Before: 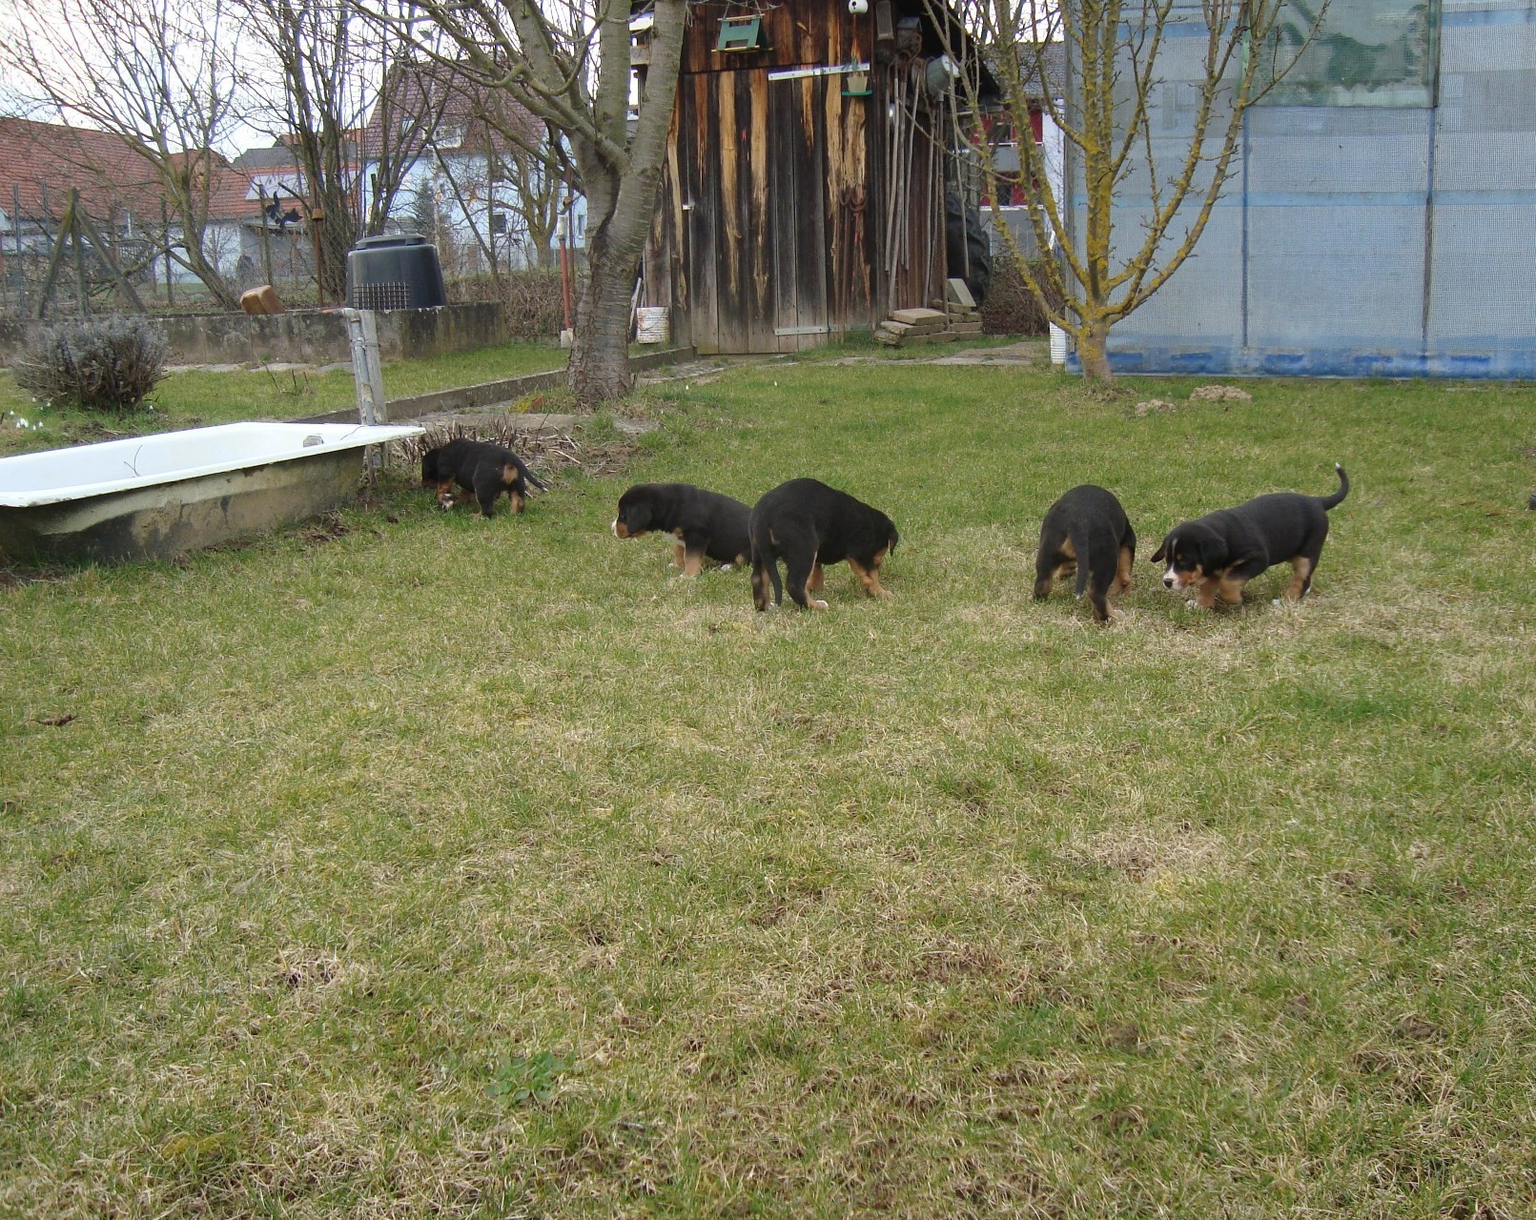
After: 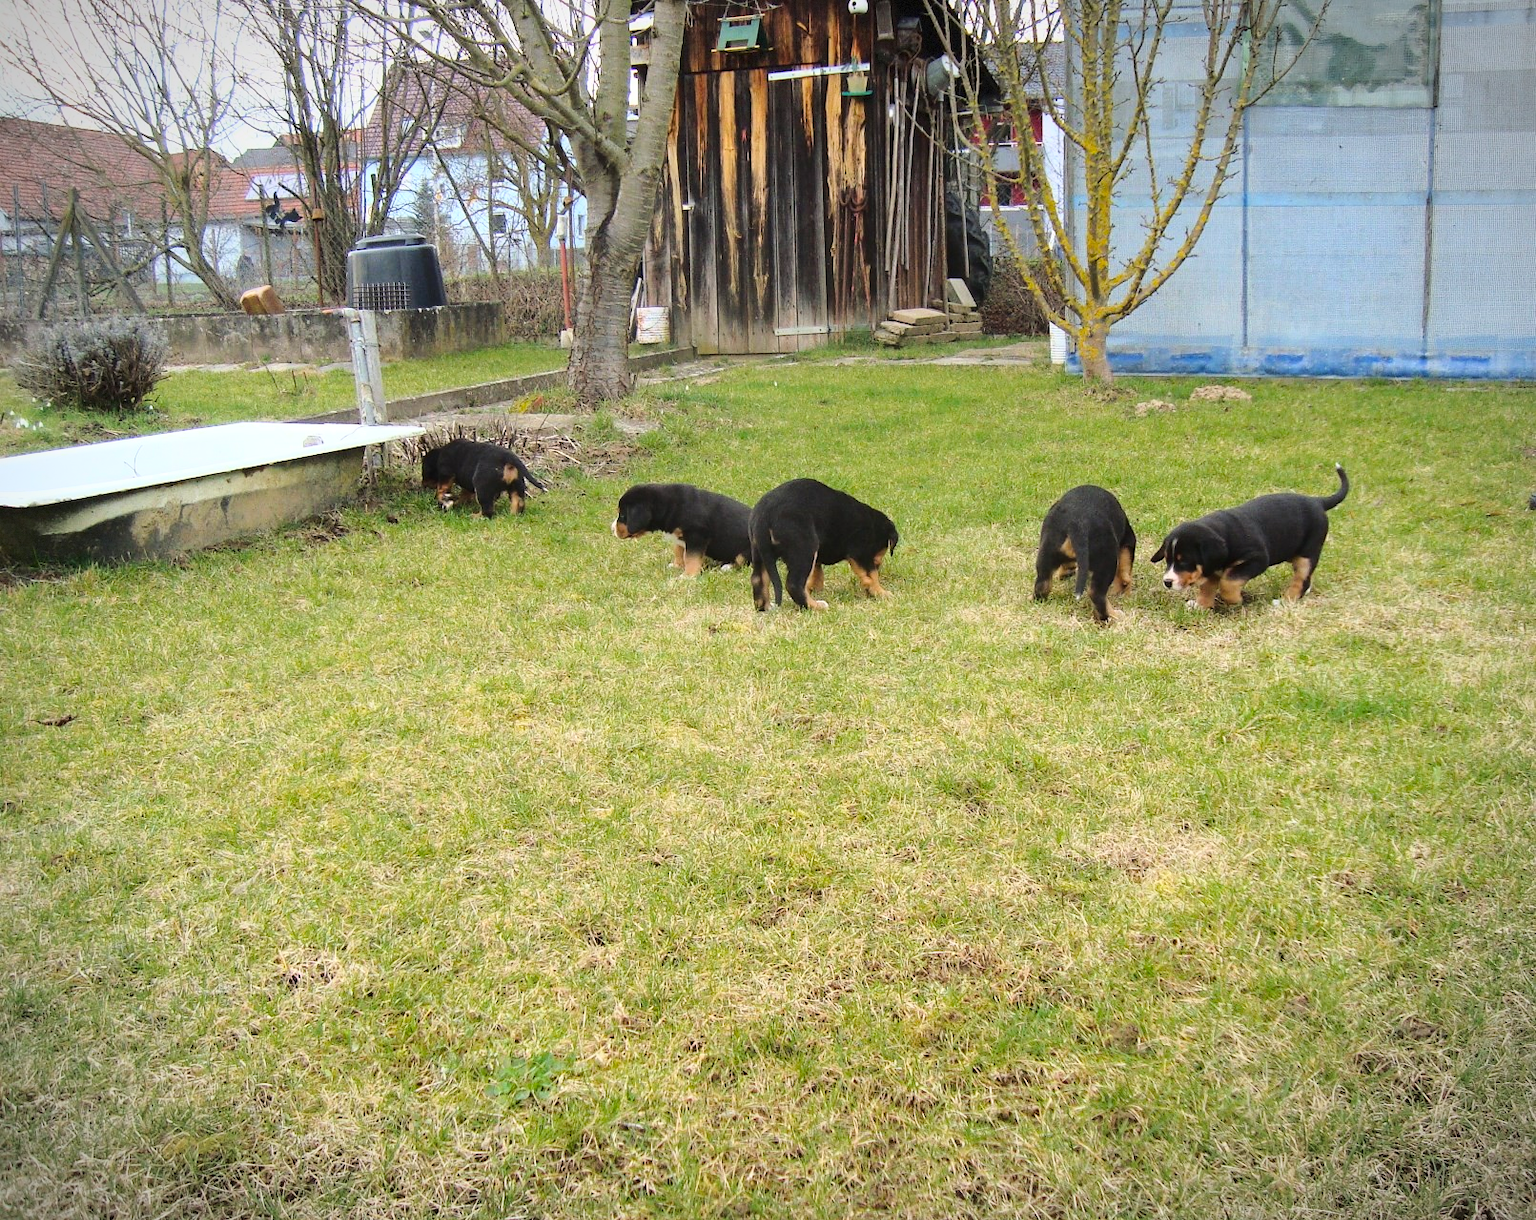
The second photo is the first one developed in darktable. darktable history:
color balance rgb: perceptual saturation grading › global saturation 19.688%
base curve: curves: ch0 [(0, 0) (0.028, 0.03) (0.121, 0.232) (0.46, 0.748) (0.859, 0.968) (1, 1)]
vignetting: fall-off radius 70.24%, automatic ratio true, dithering 8-bit output
